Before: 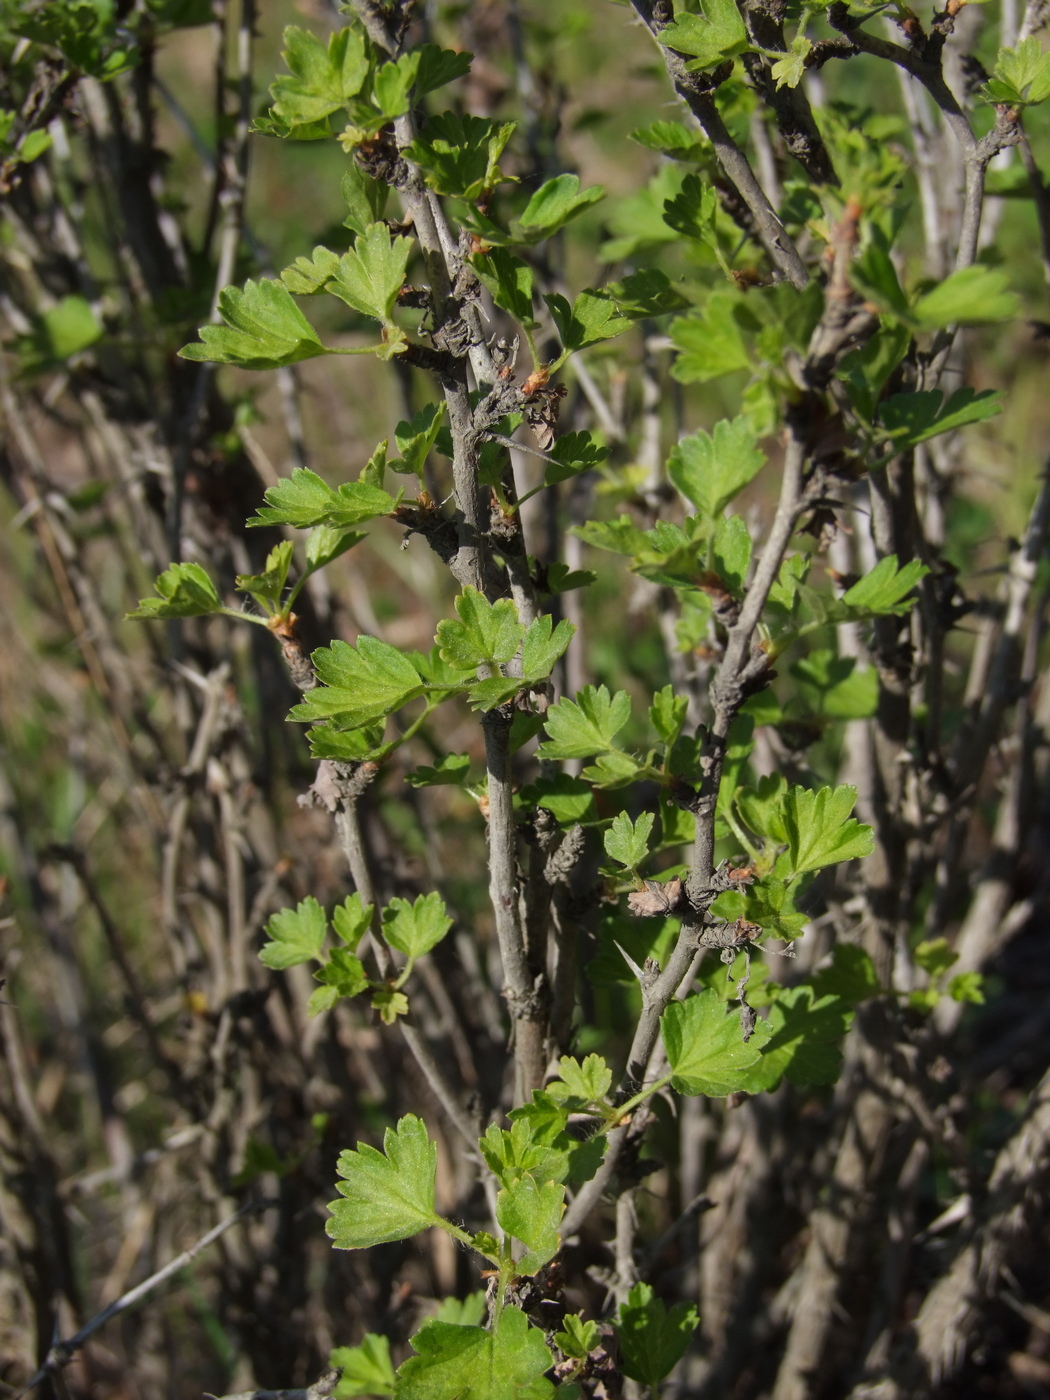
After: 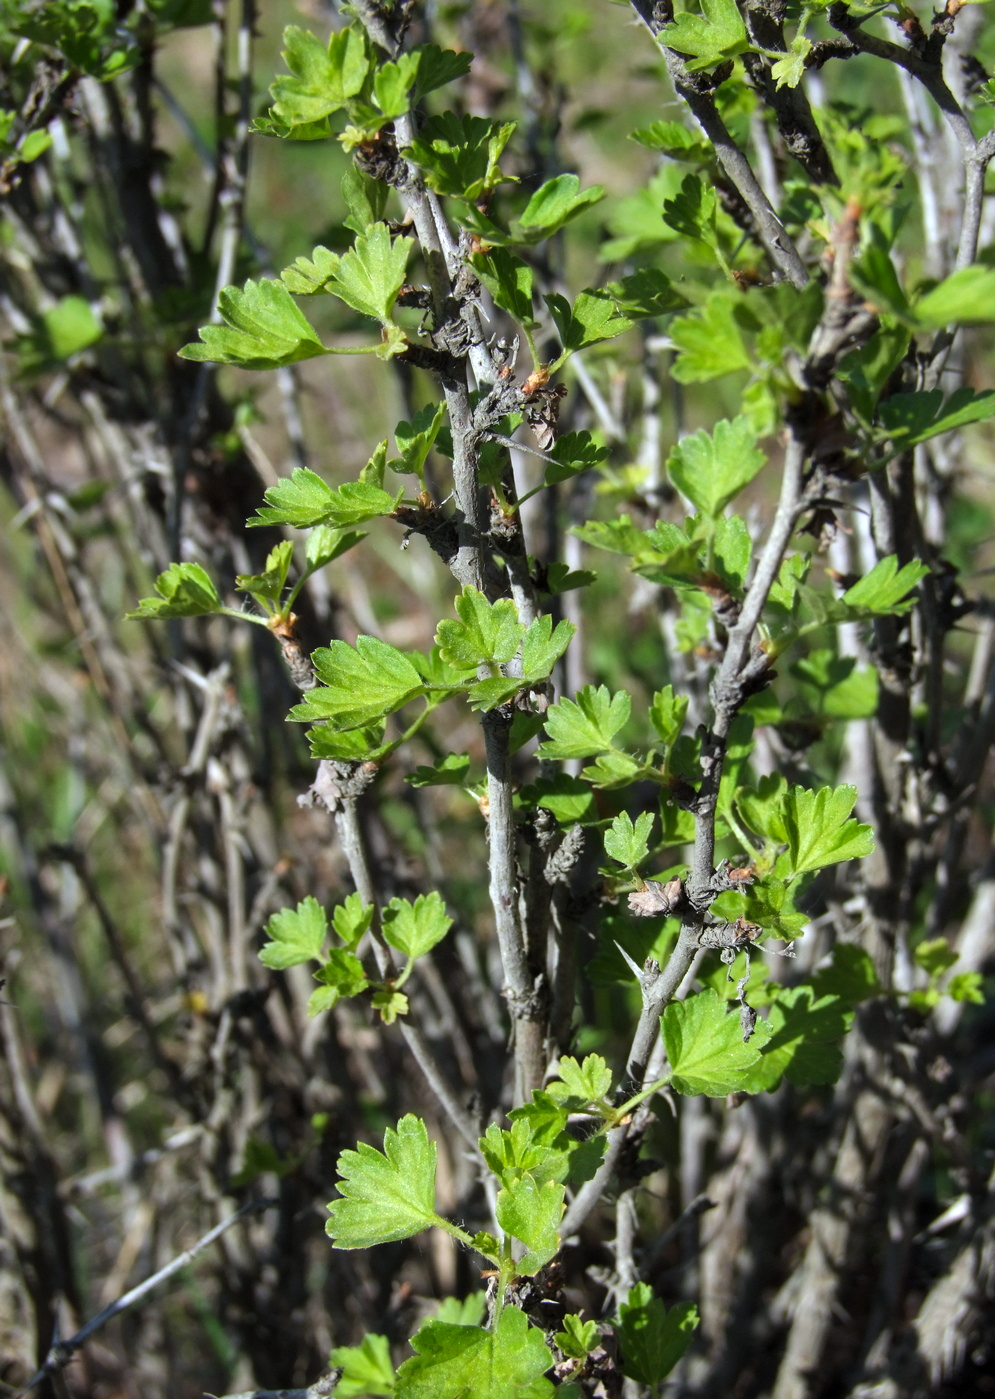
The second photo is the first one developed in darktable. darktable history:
crop and rotate: right 5.167%
levels: mode automatic, black 0.023%, white 99.97%, levels [0.062, 0.494, 0.925]
white balance: red 0.924, blue 1.095
